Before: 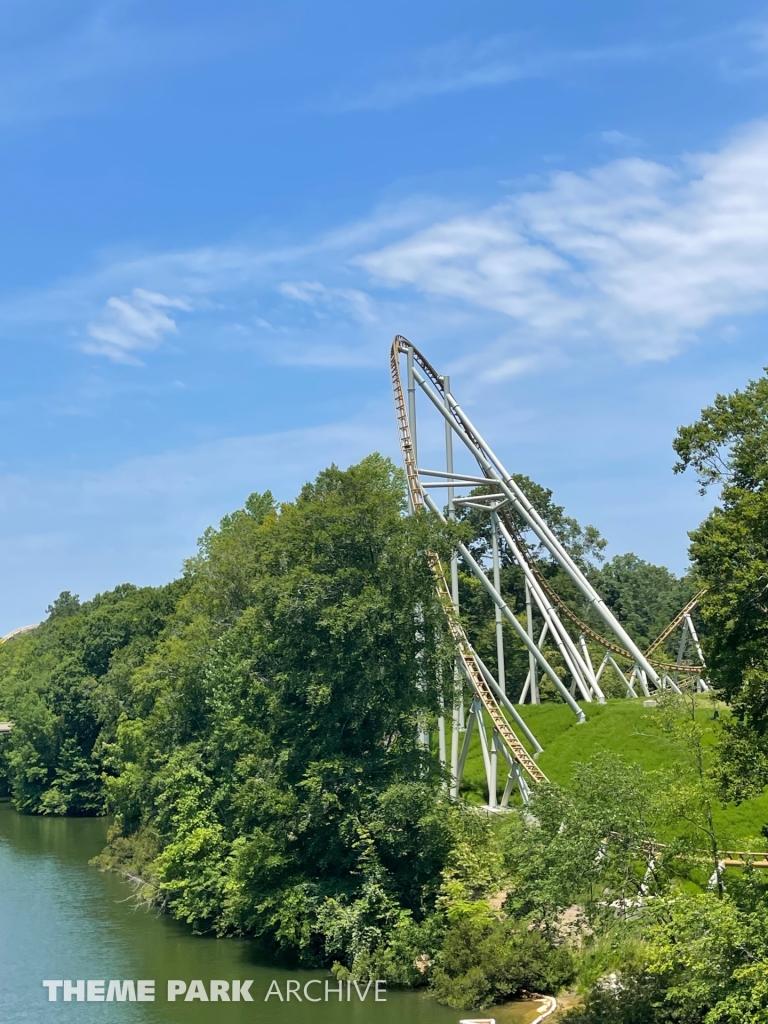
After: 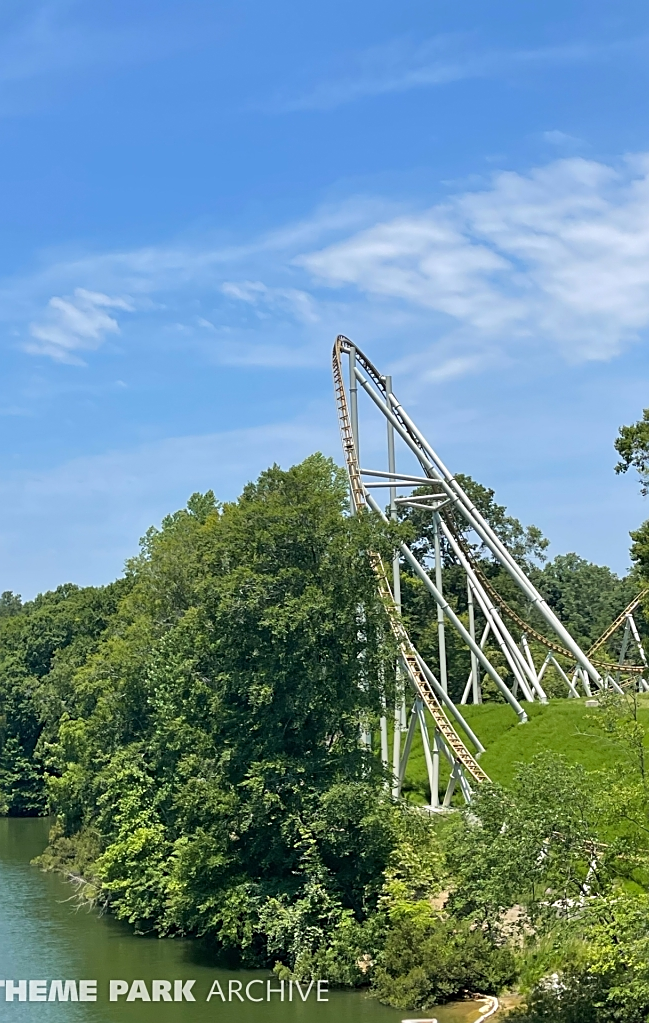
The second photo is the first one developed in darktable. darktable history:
sharpen: on, module defaults
crop: left 7.596%, right 7.828%
